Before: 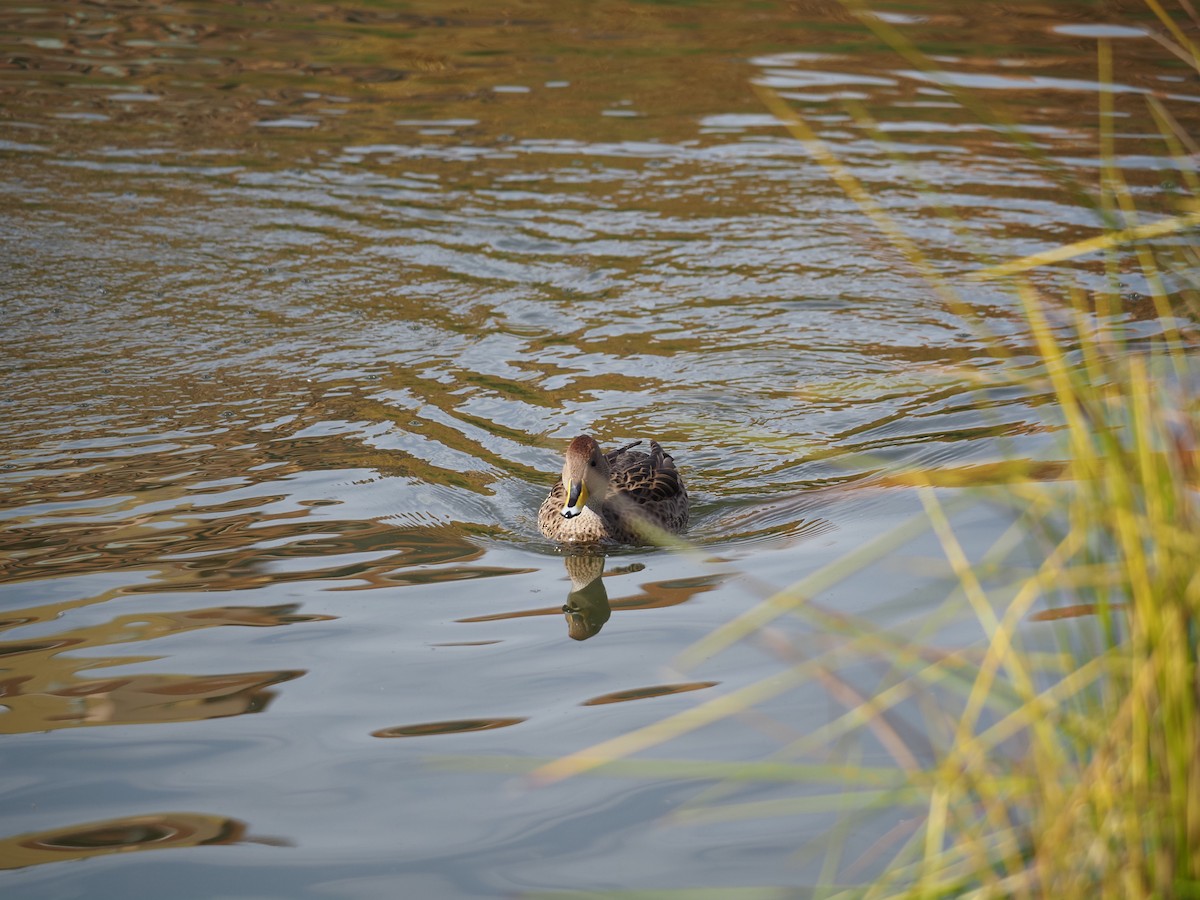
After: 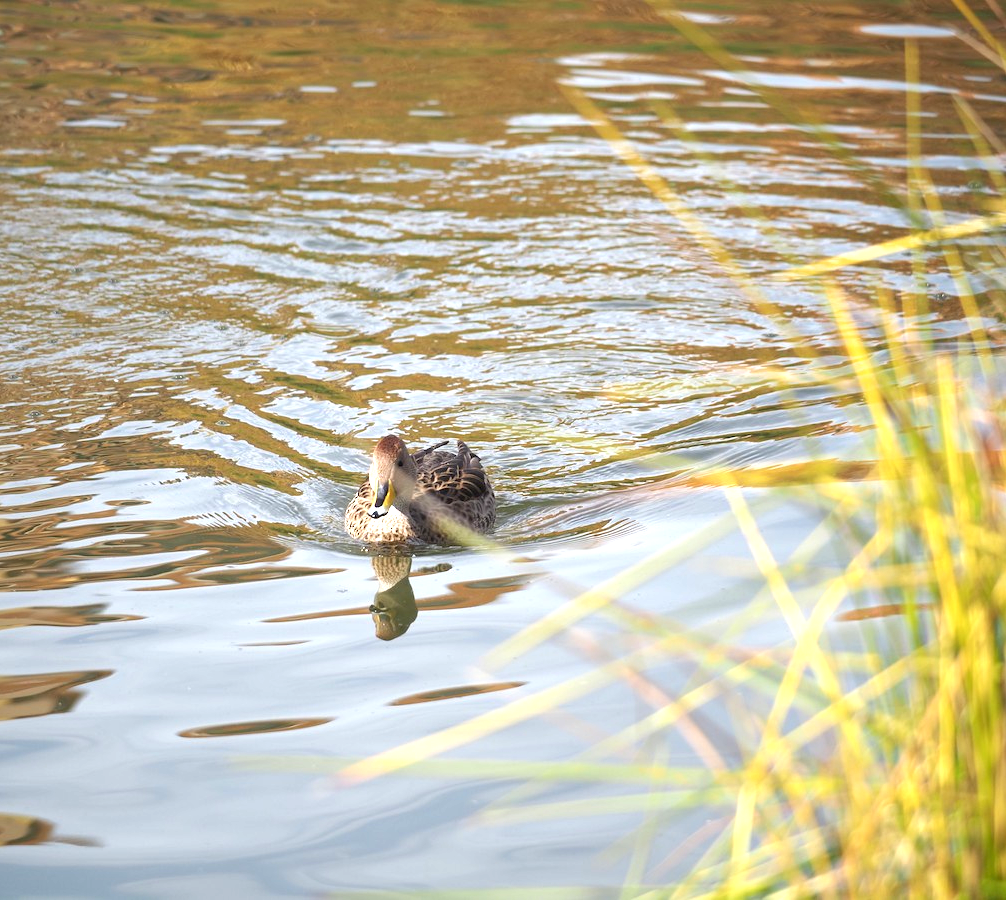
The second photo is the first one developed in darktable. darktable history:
rotate and perspective: automatic cropping original format, crop left 0, crop top 0
crop: left 16.145%
exposure: black level correction 0, exposure 1.2 EV, compensate exposure bias true, compensate highlight preservation false
